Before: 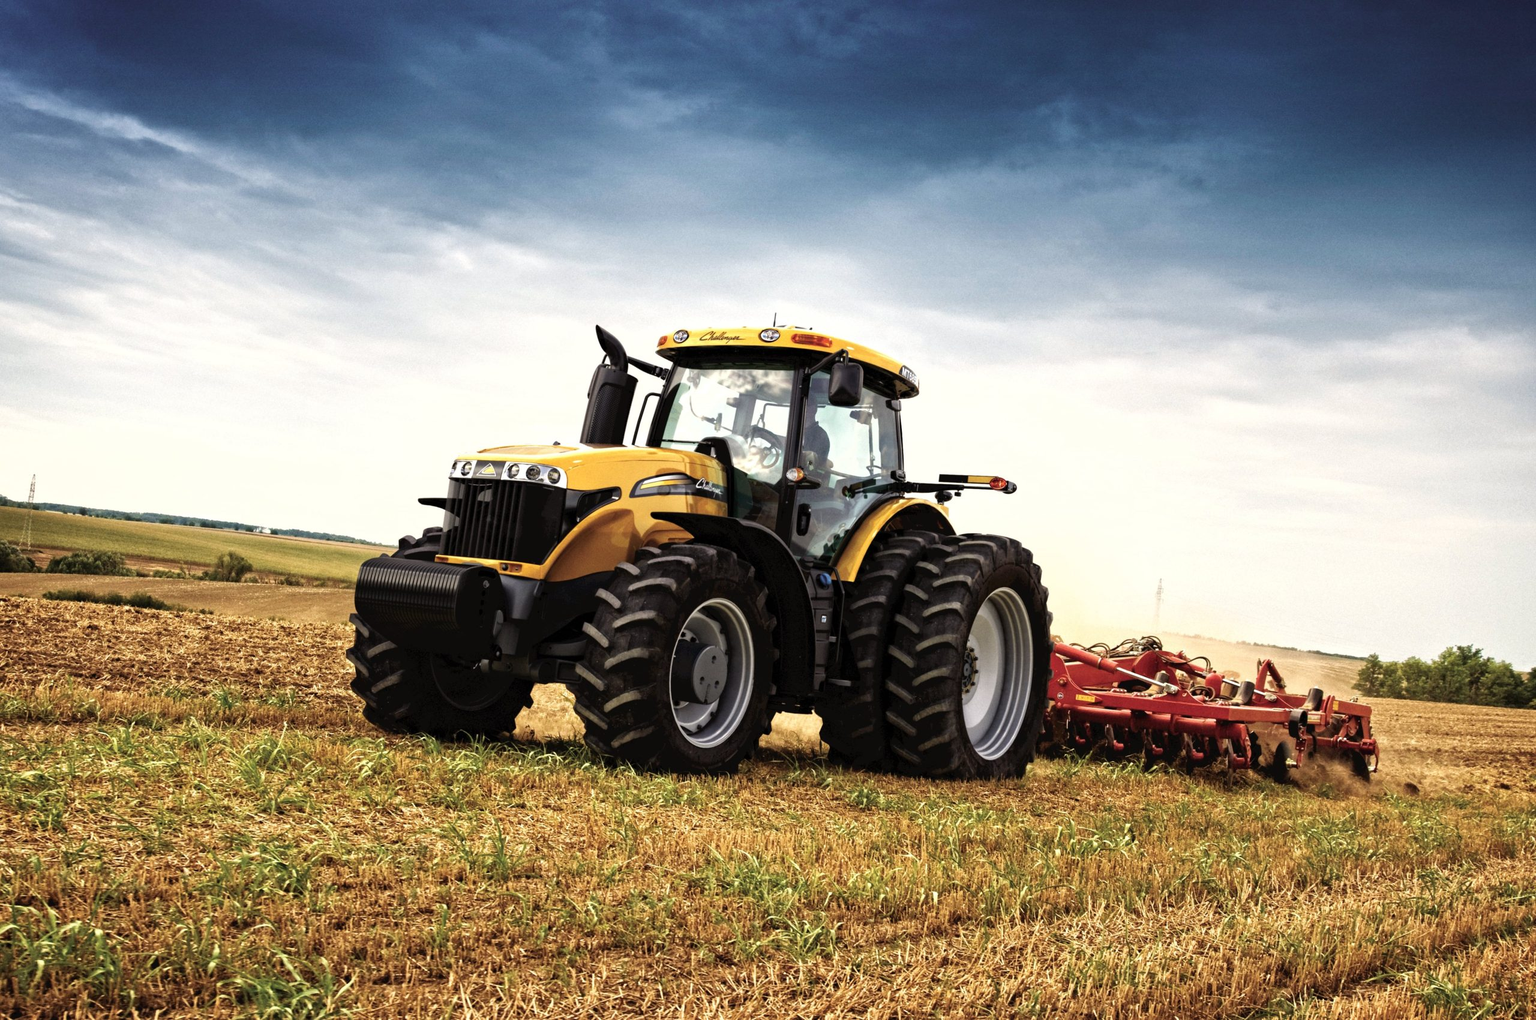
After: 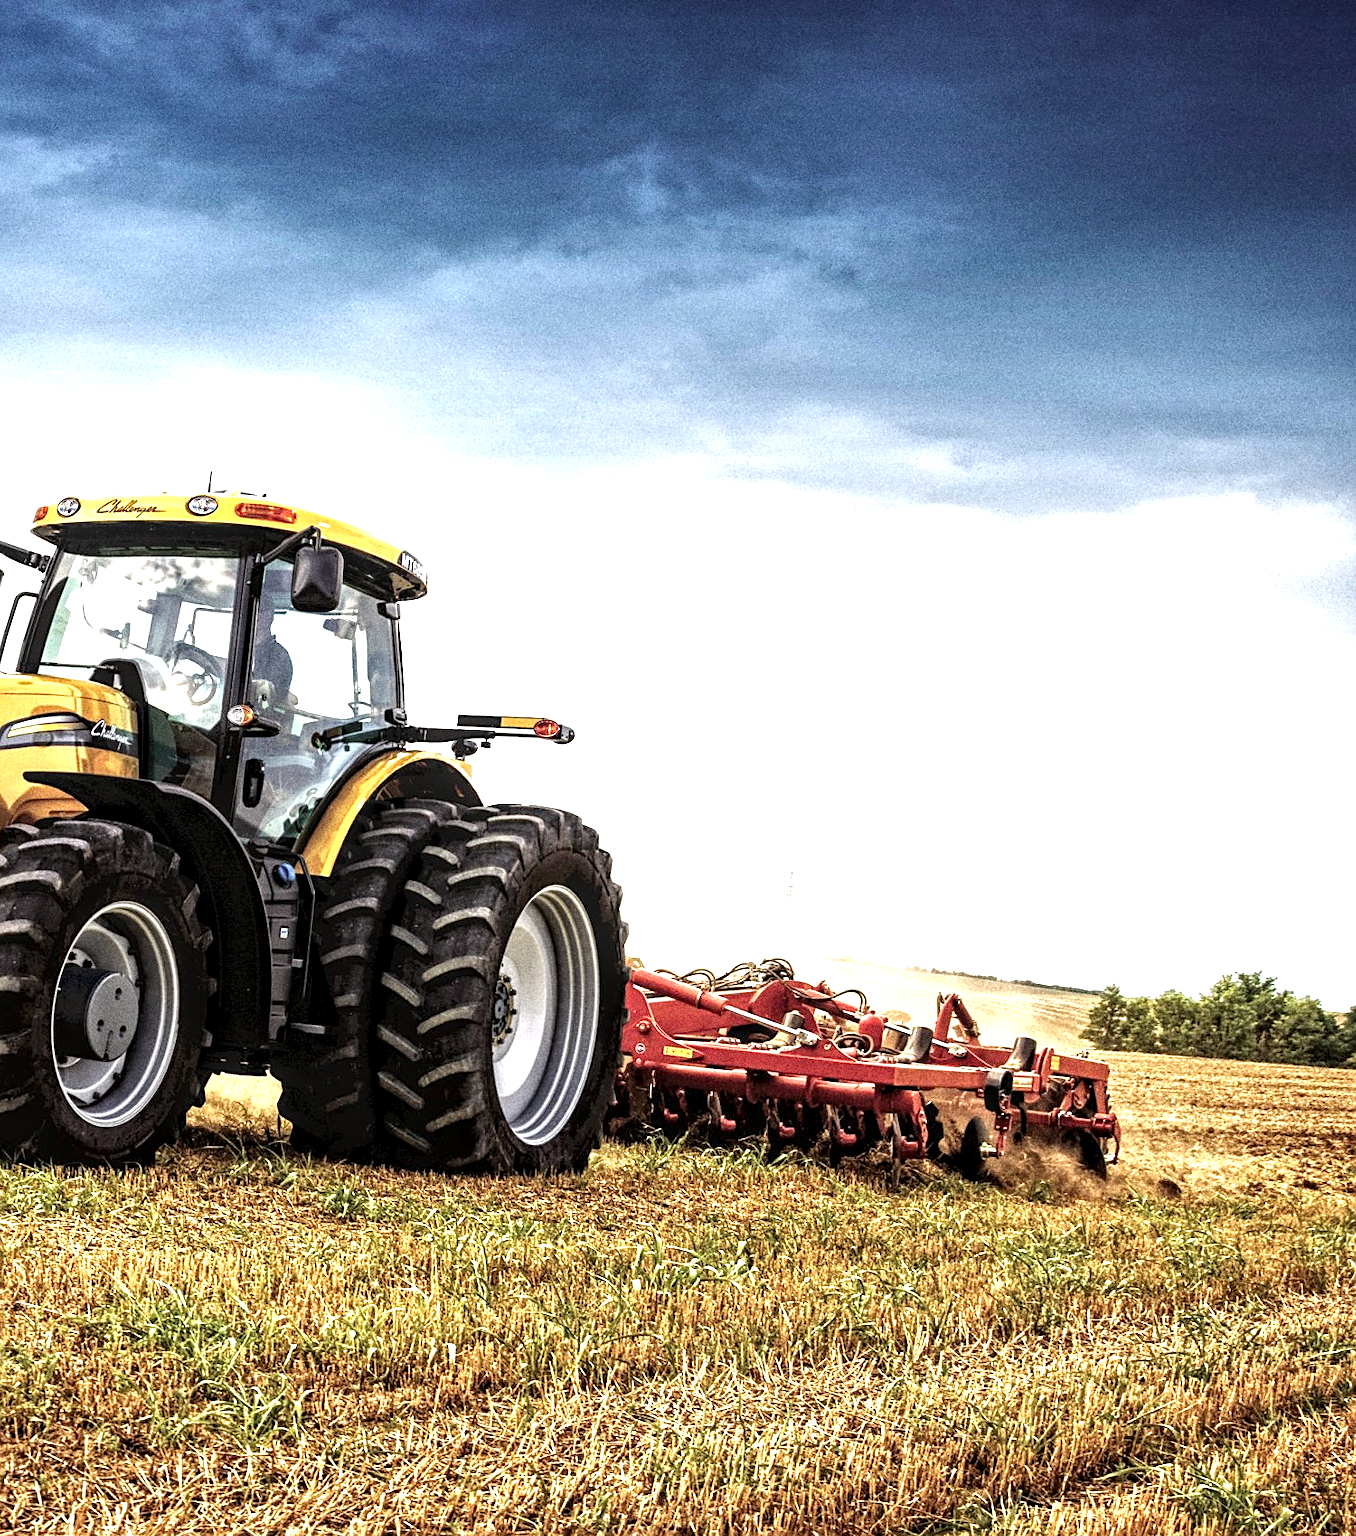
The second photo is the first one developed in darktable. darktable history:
sharpen: on, module defaults
crop: left 41.402%
local contrast: highlights 79%, shadows 56%, detail 175%, midtone range 0.428
grain: coarseness 0.09 ISO, strength 40%
exposure: exposure 0.6 EV, compensate highlight preservation false
white balance: red 0.98, blue 1.034
